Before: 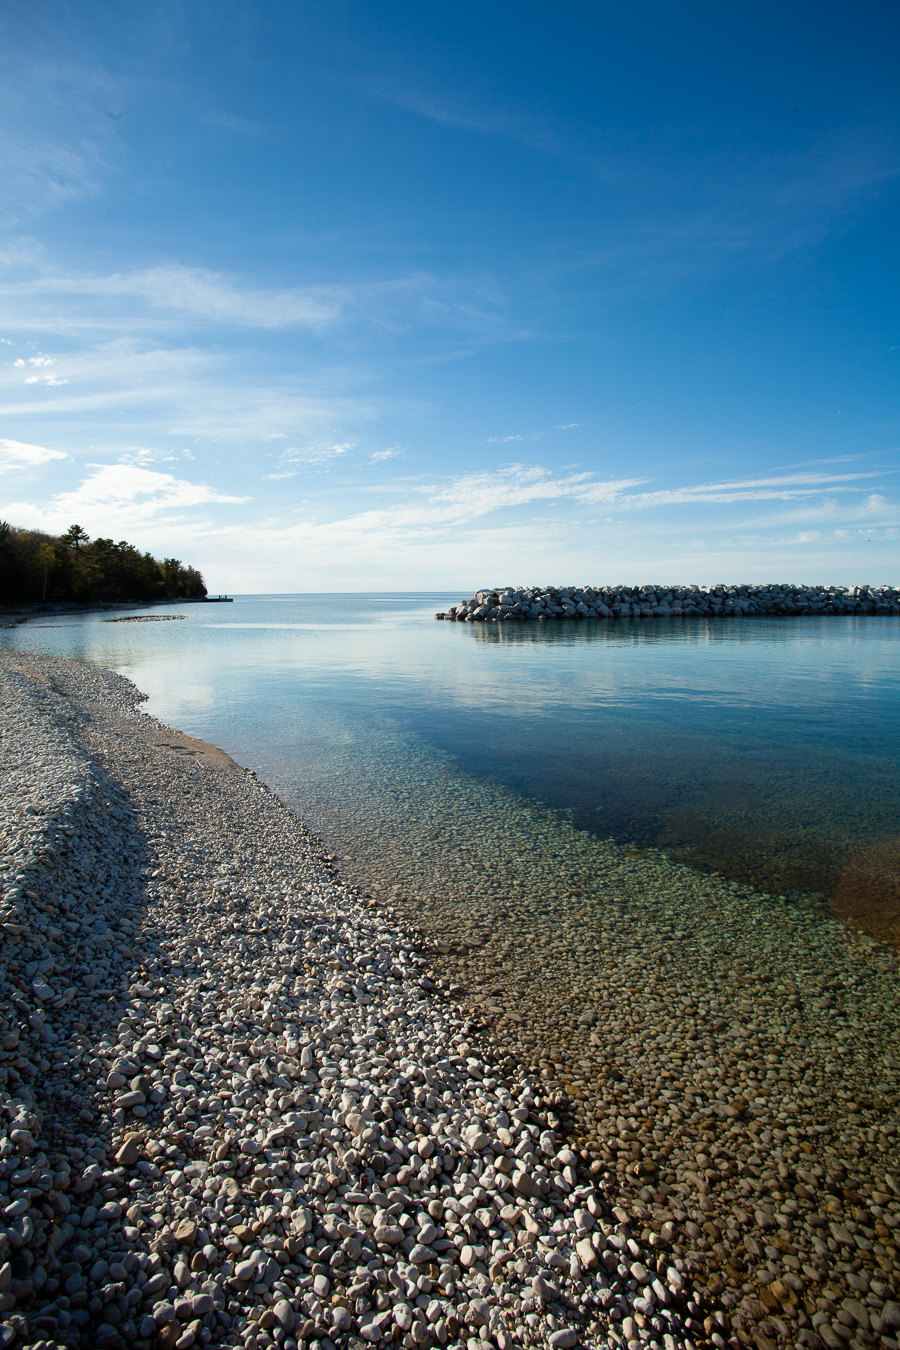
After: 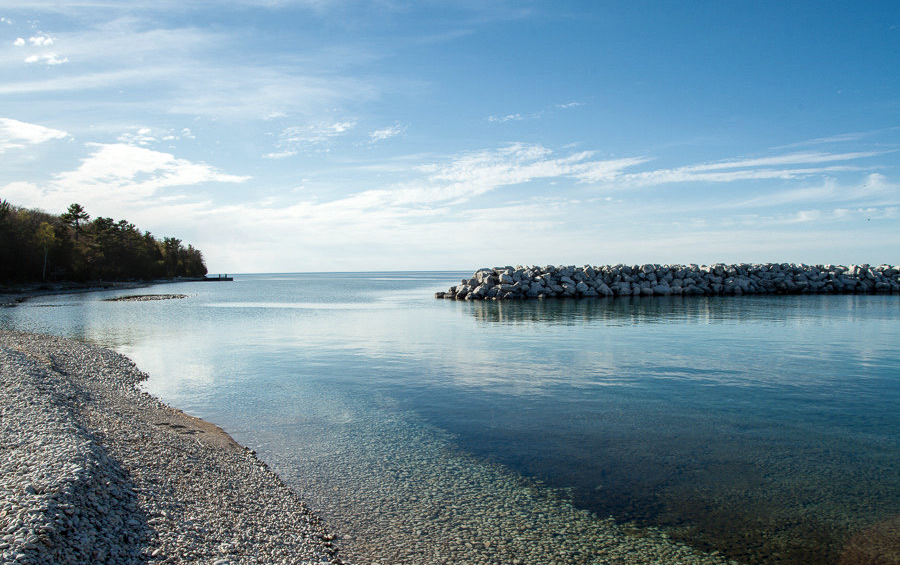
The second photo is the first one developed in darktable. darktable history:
crop and rotate: top 23.84%, bottom 34.294%
local contrast: detail 130%
contrast brightness saturation: saturation -0.1
